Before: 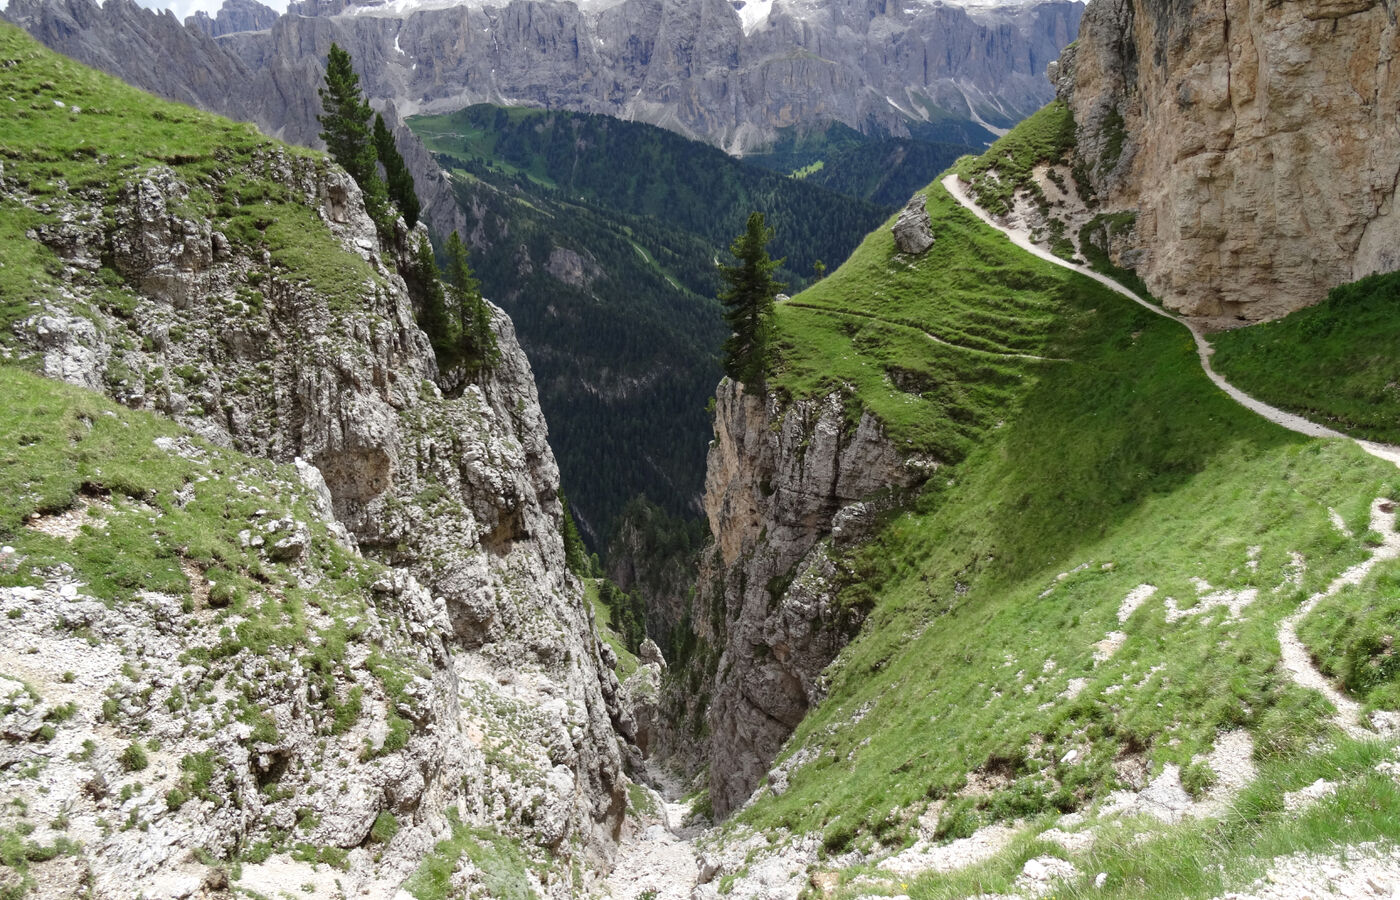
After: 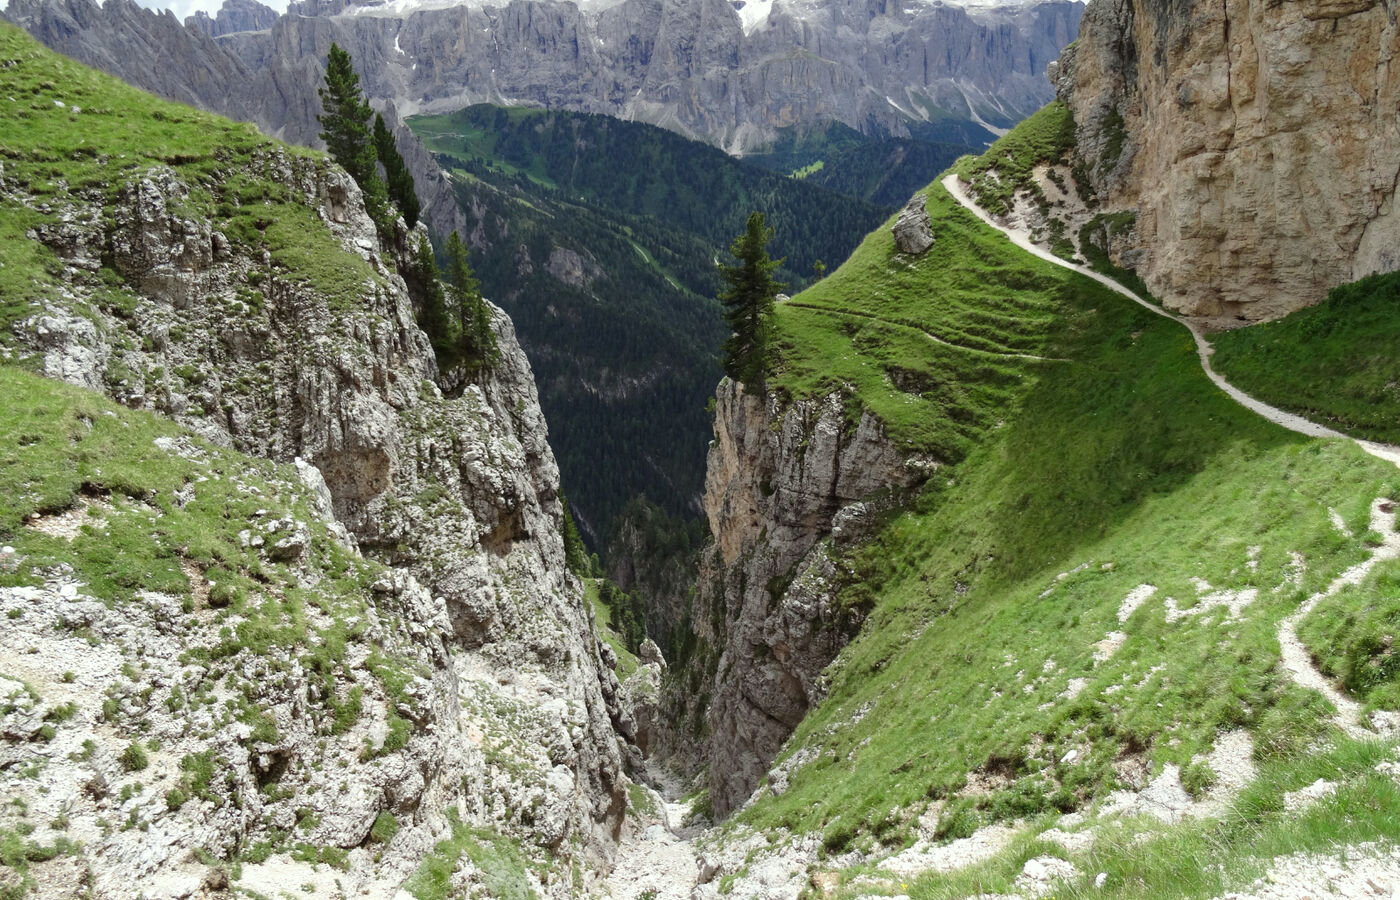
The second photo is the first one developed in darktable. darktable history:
color correction: highlights a* -2.65, highlights b* 2.28
